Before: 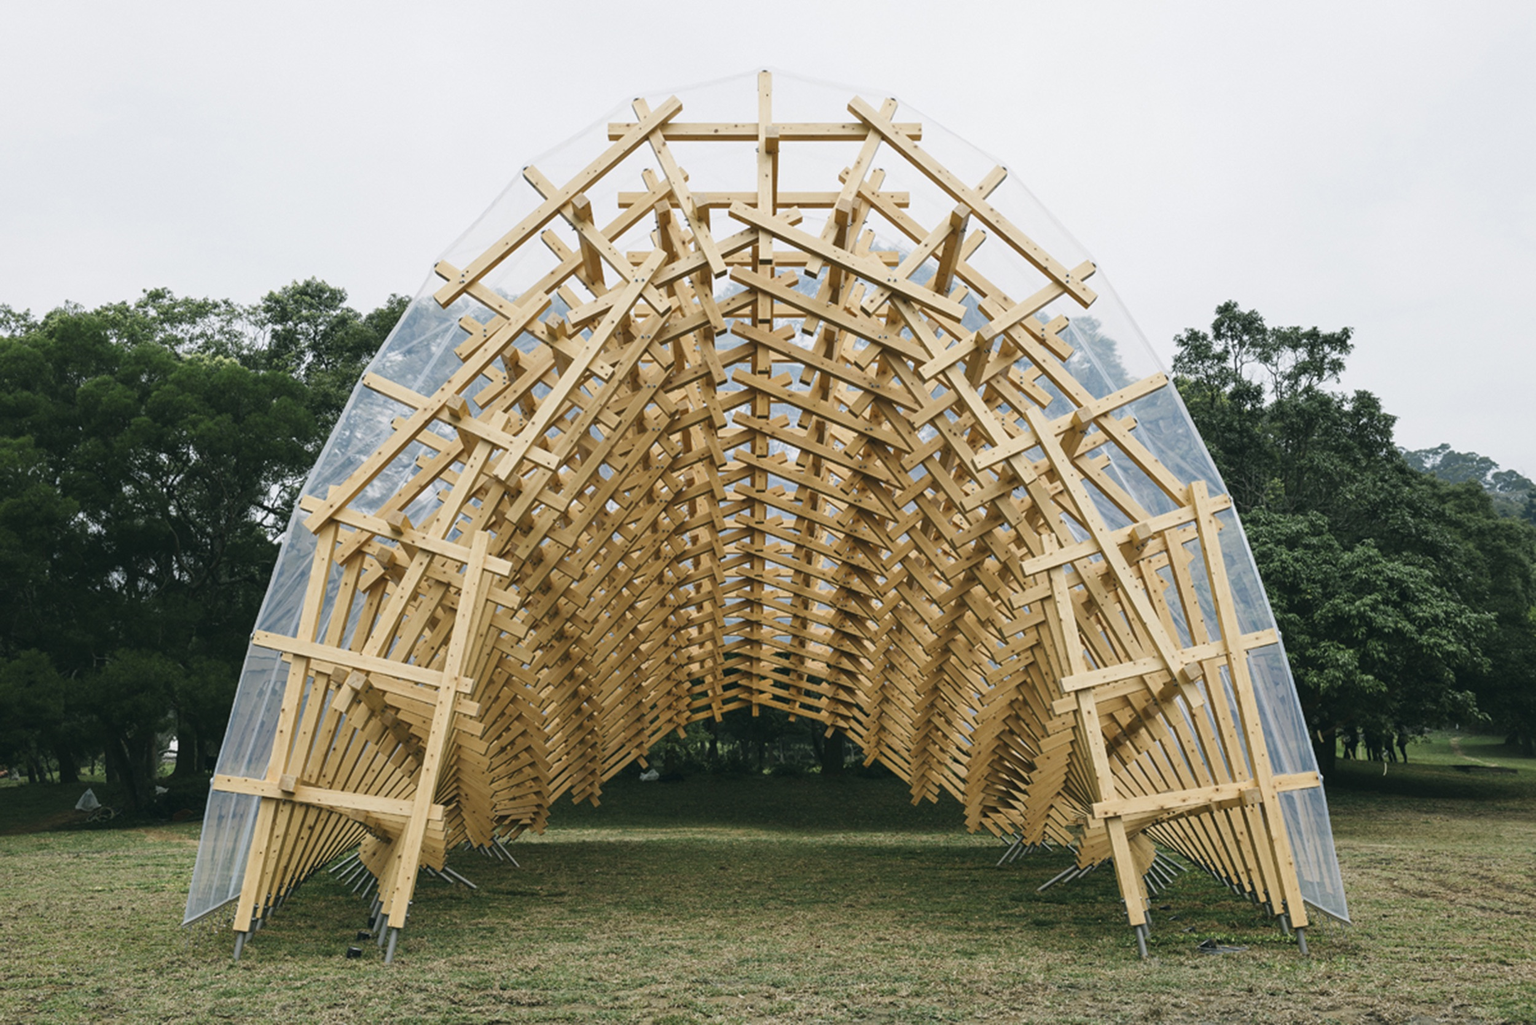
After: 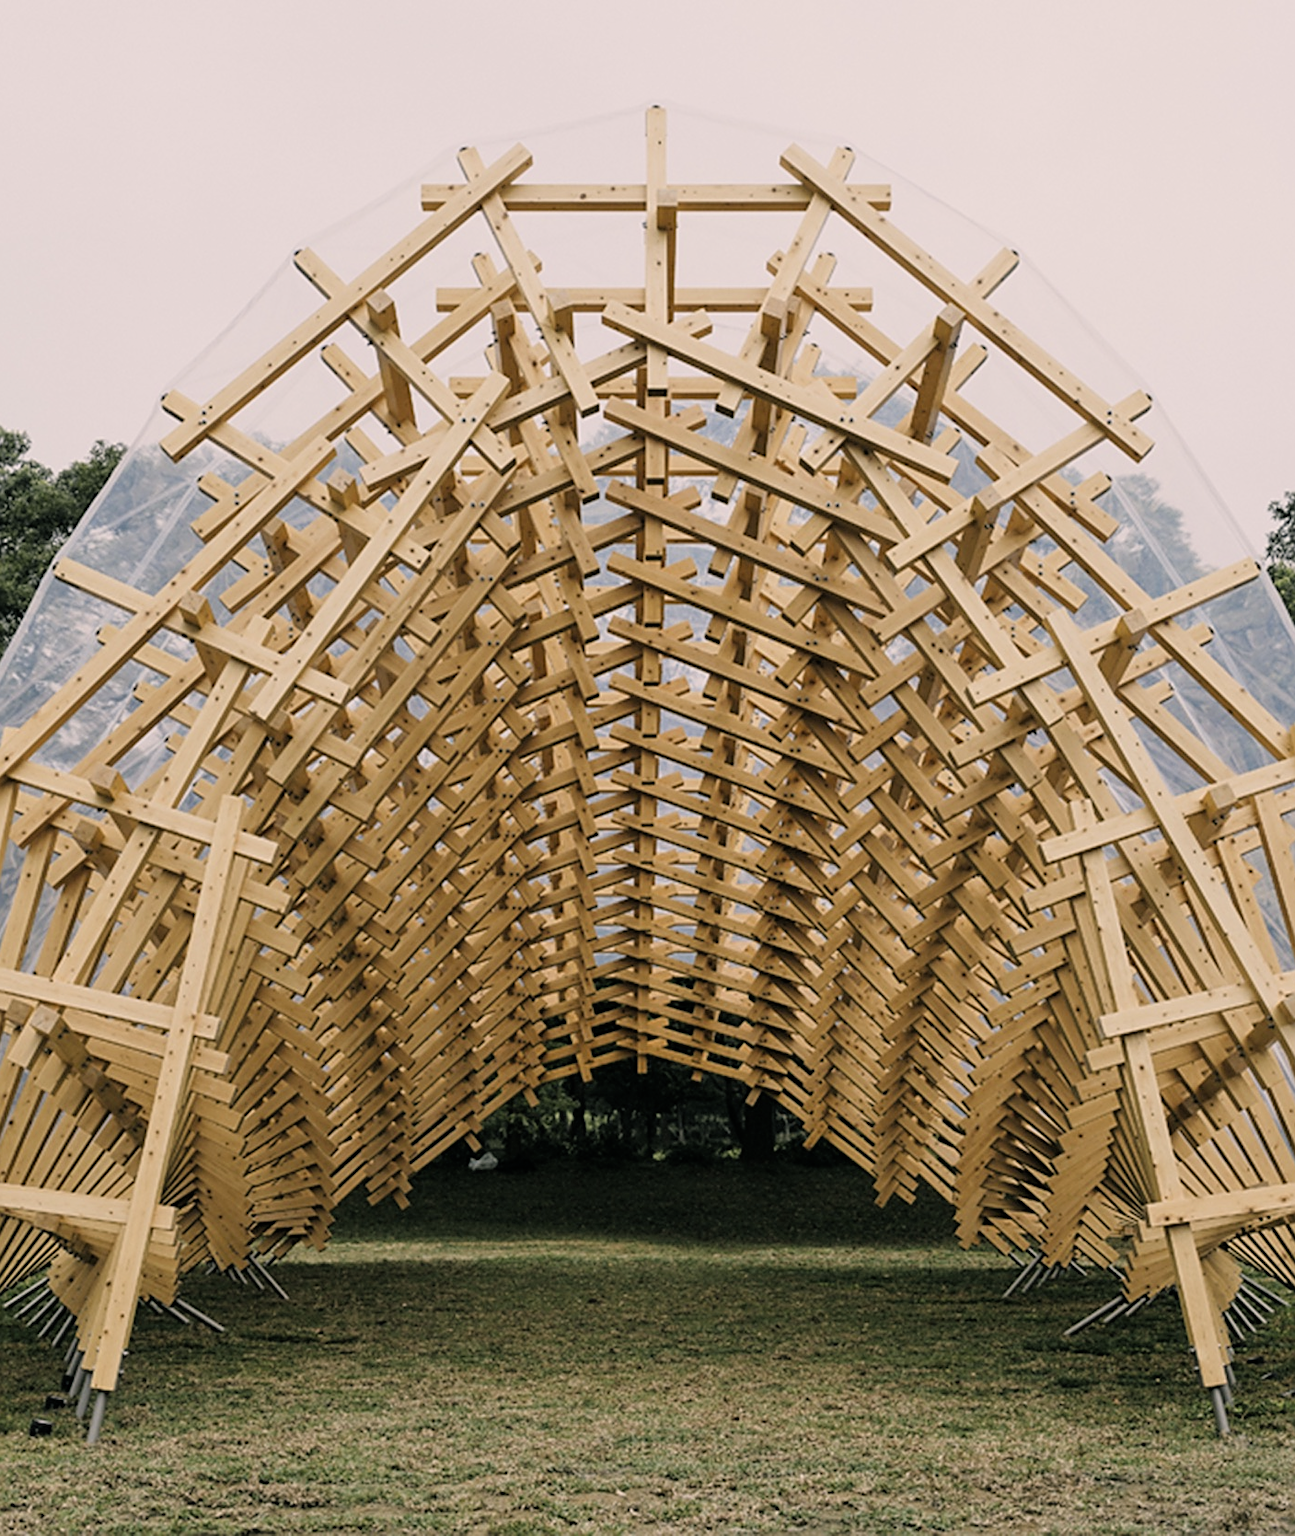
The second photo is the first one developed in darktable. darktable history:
crop: left 21.316%, right 22.358%
color correction: highlights a* 5.74, highlights b* 4.76
filmic rgb: black relative exposure -5.77 EV, white relative exposure 3.4 EV, hardness 3.68, iterations of high-quality reconstruction 0
sharpen: on, module defaults
